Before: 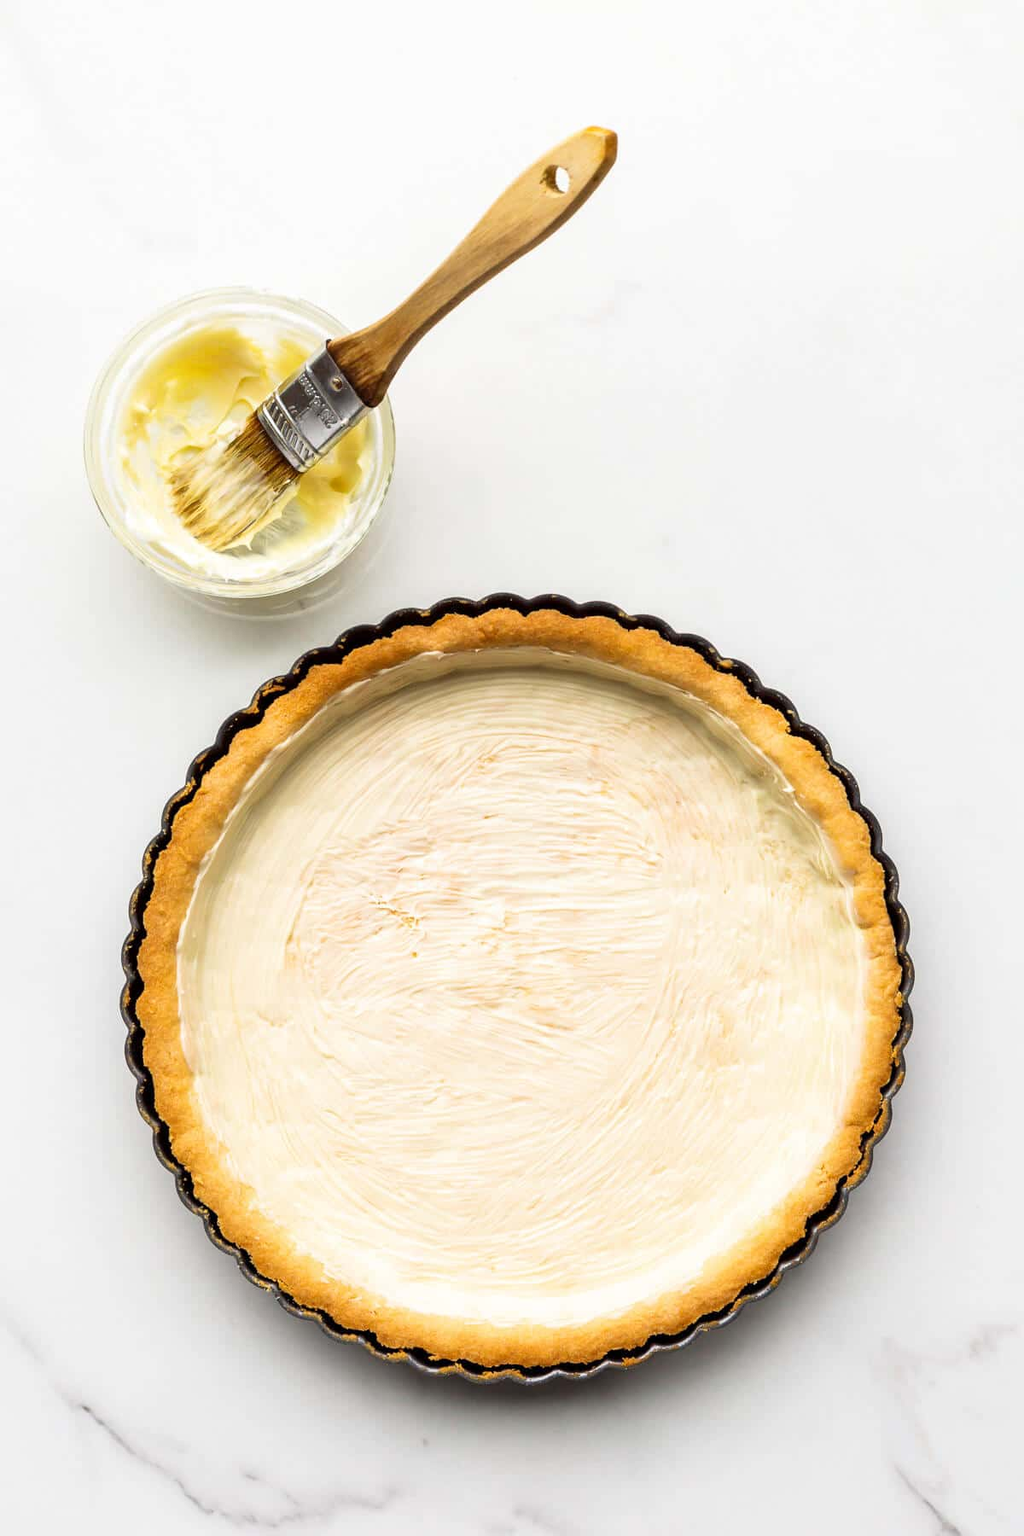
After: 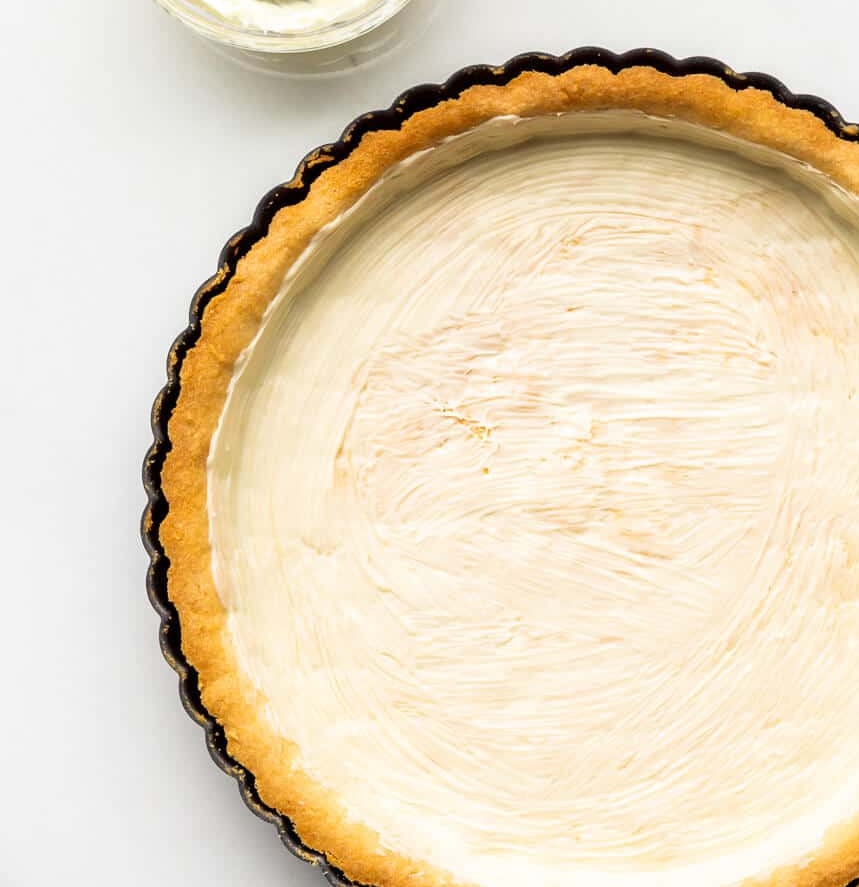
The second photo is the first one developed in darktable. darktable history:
crop: top 36.004%, right 28.404%, bottom 14.696%
